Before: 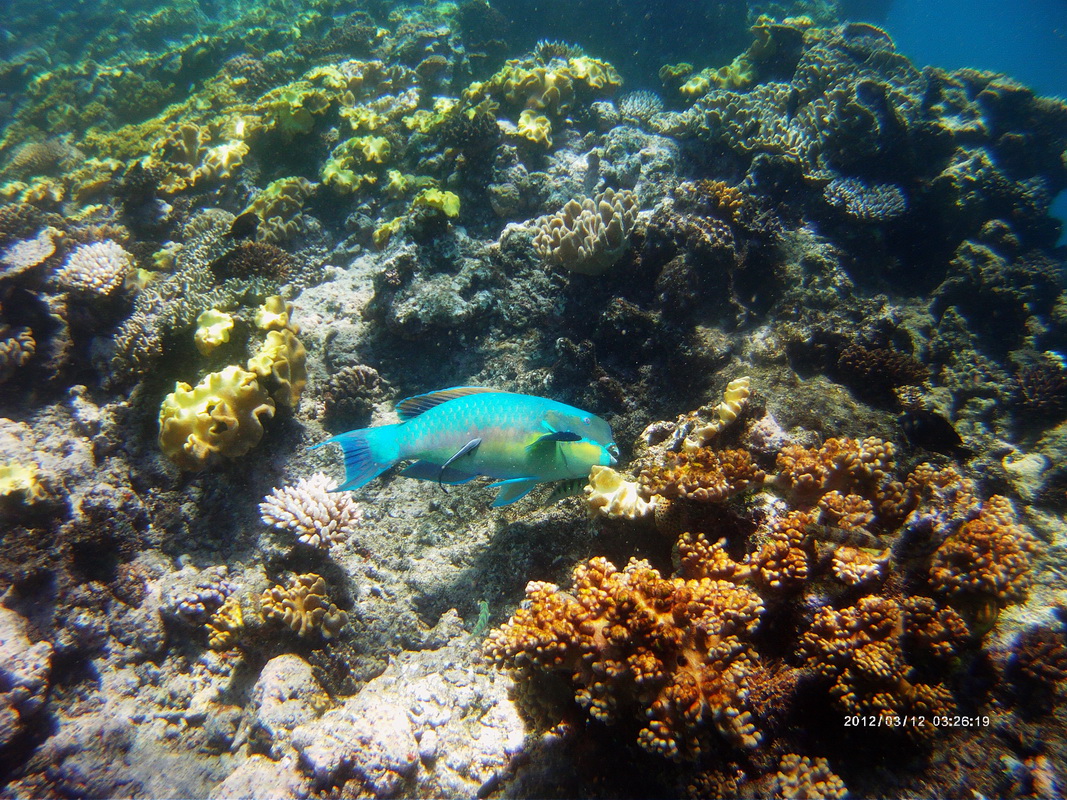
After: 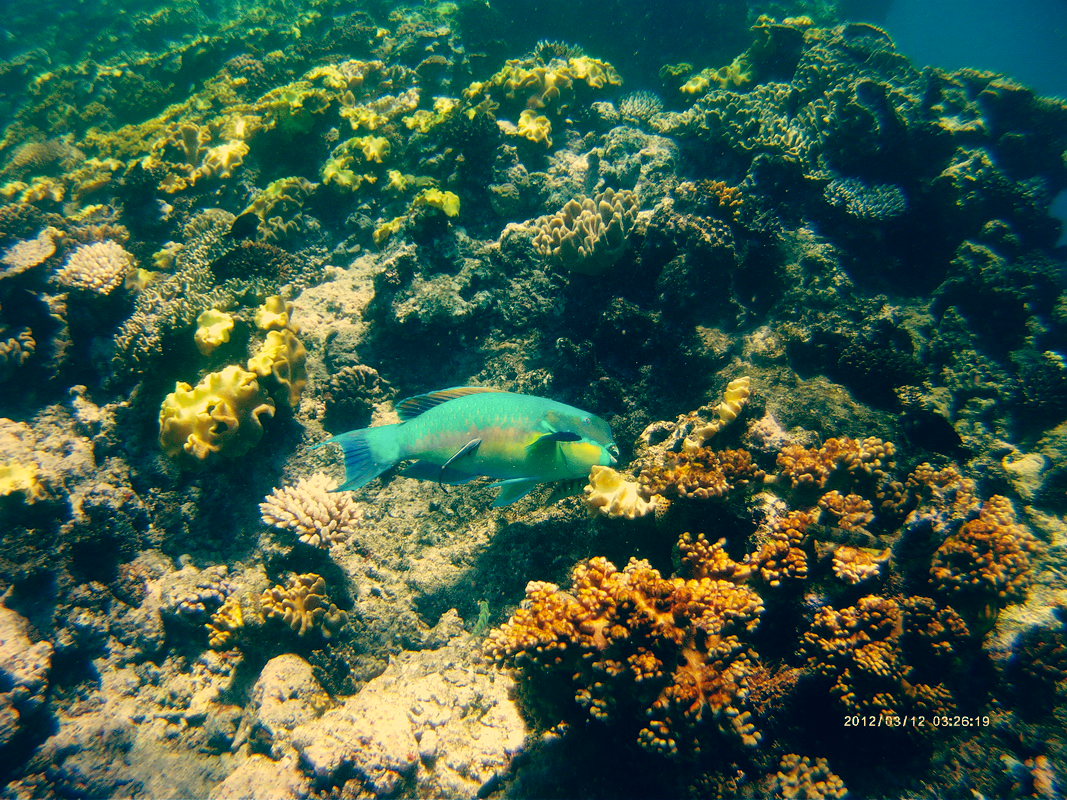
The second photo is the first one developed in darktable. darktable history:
color balance: mode lift, gamma, gain (sRGB), lift [1, 0.69, 1, 1], gamma [1, 1.482, 1, 1], gain [1, 1, 1, 0.802]
color correction: highlights a* 10.32, highlights b* 14.66, shadows a* -9.59, shadows b* -15.02
